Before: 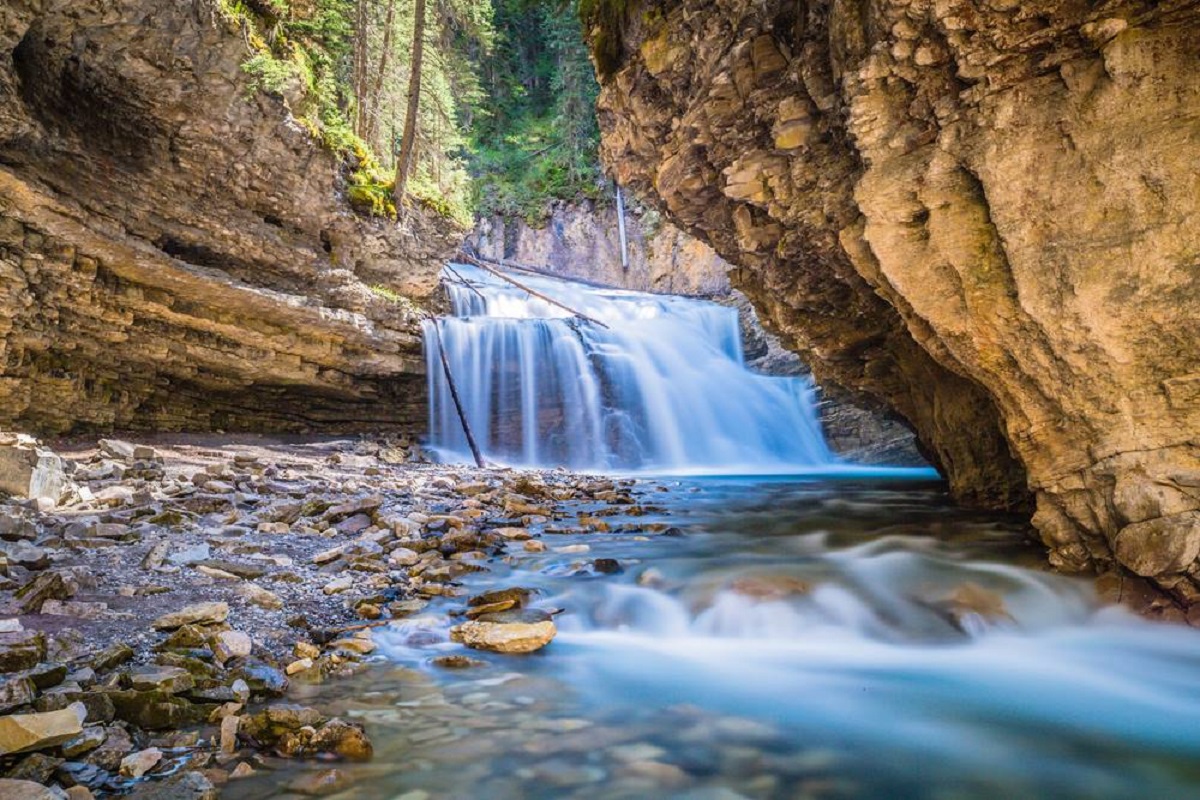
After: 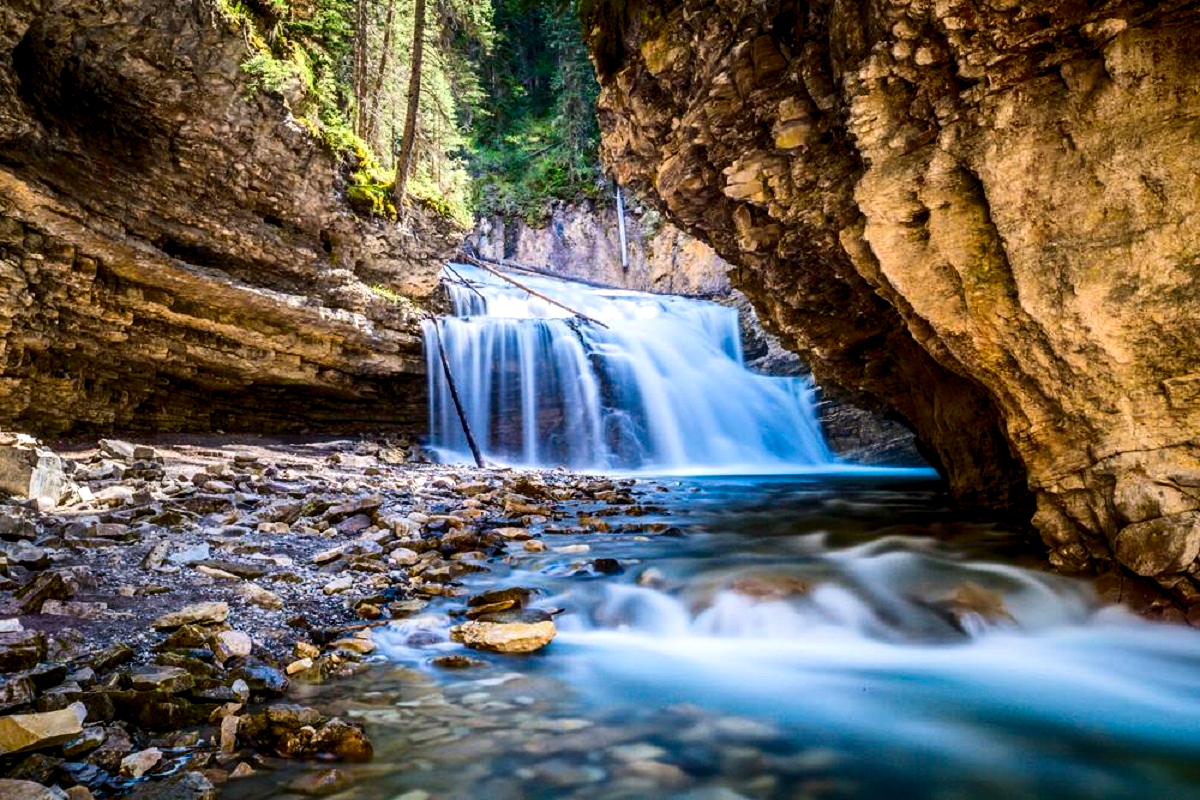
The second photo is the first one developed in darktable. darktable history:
rgb levels: levels [[0.01, 0.419, 0.839], [0, 0.5, 1], [0, 0.5, 1]]
contrast brightness saturation: contrast 0.19, brightness -0.24, saturation 0.11
